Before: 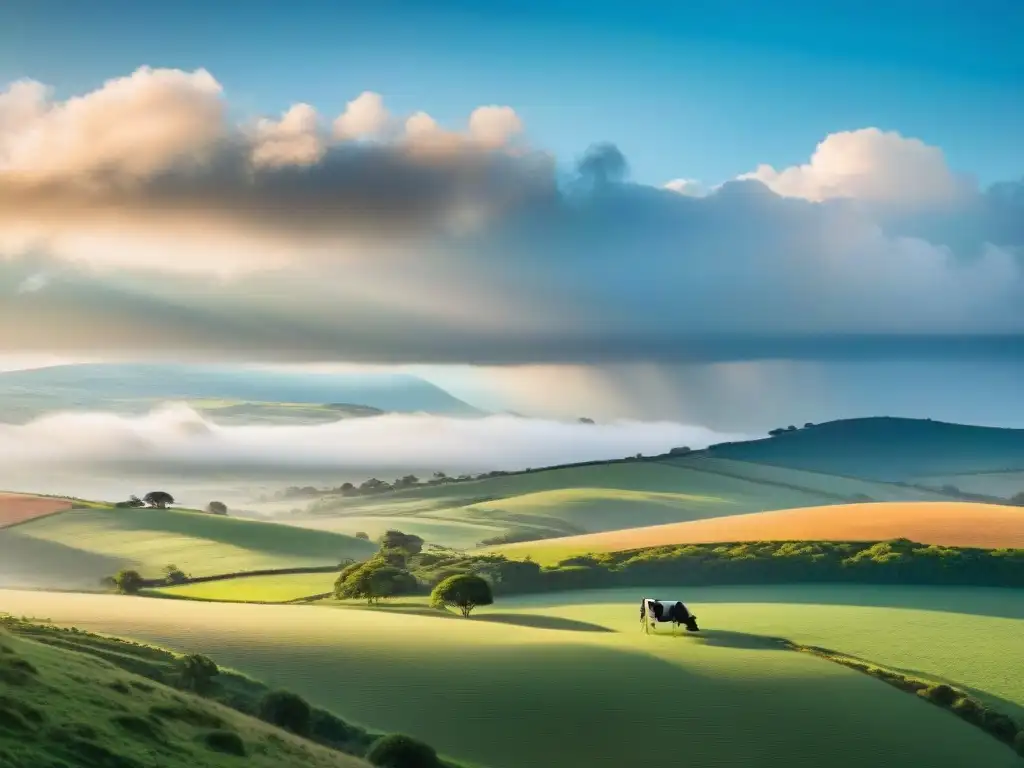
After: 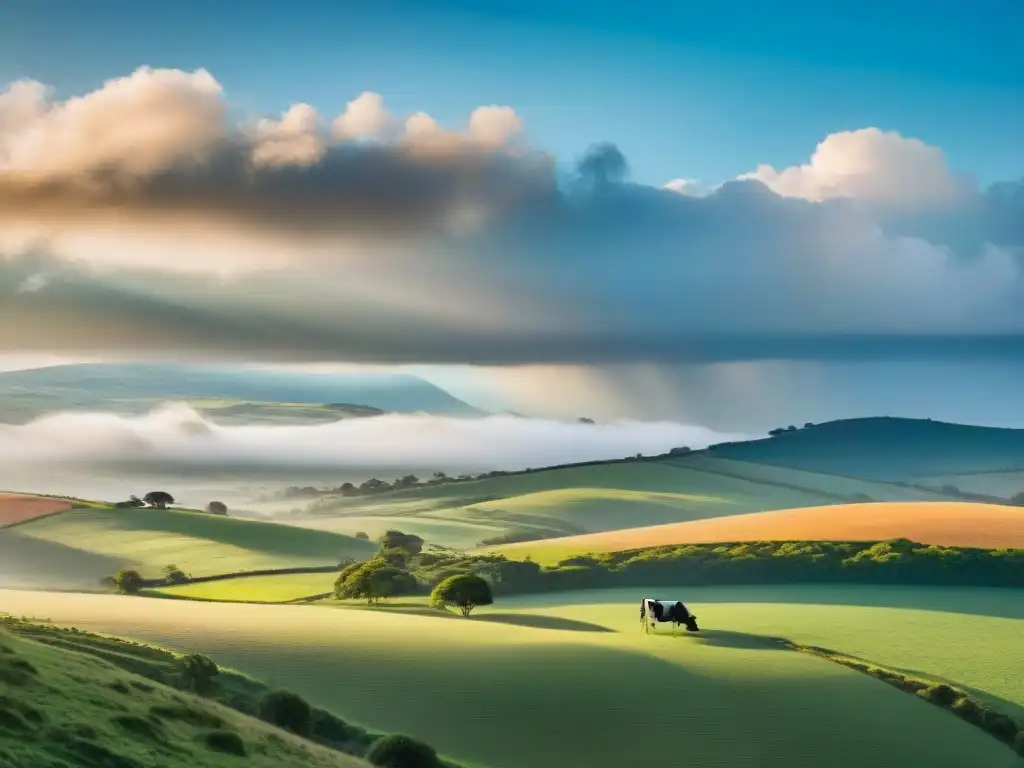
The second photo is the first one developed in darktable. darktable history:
shadows and highlights: shadows 58.27, highlights -60.16, soften with gaussian
